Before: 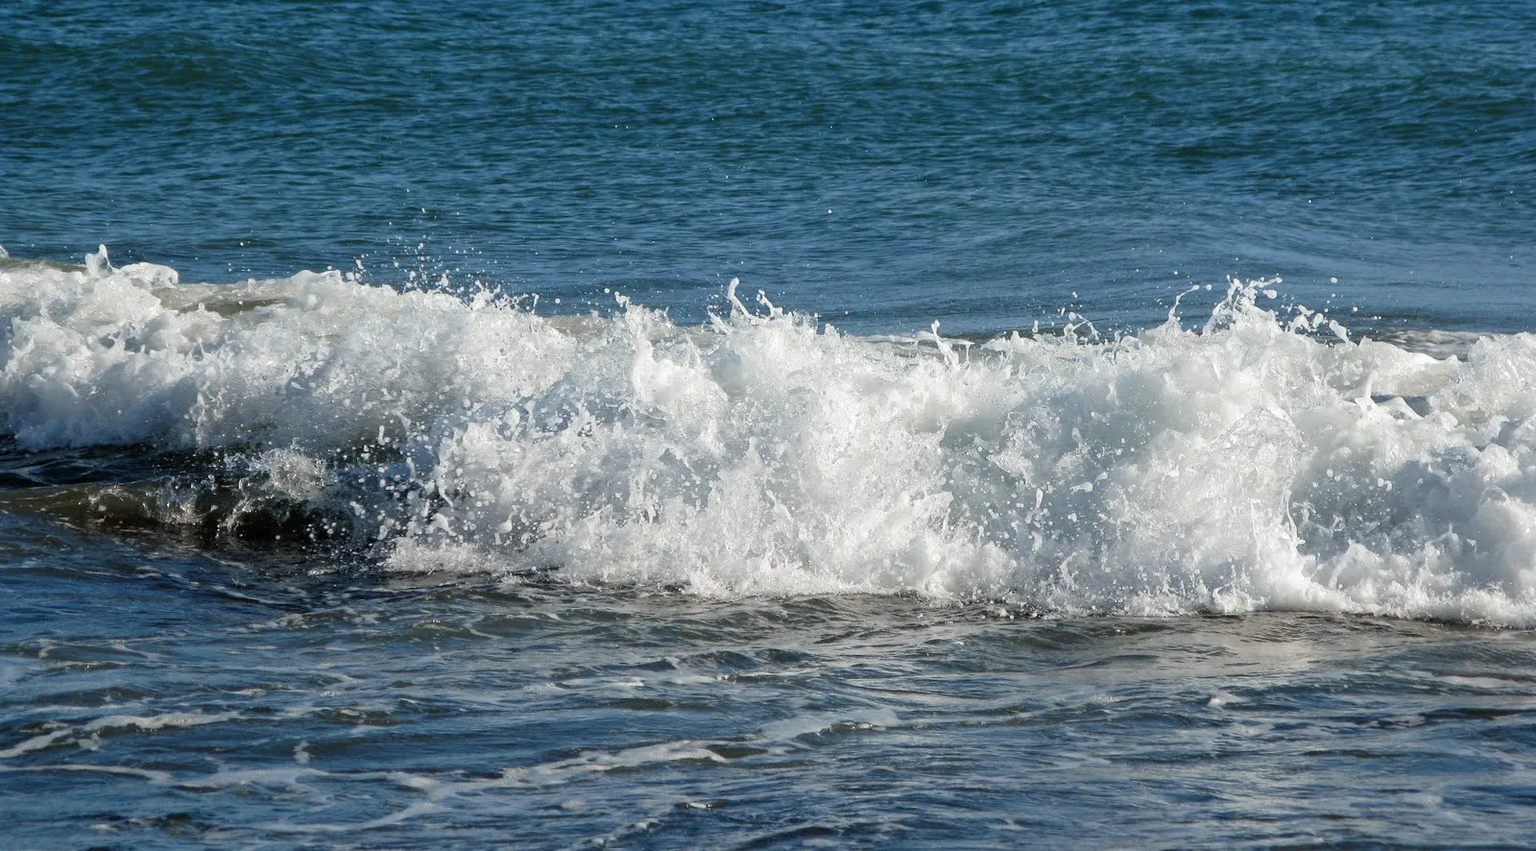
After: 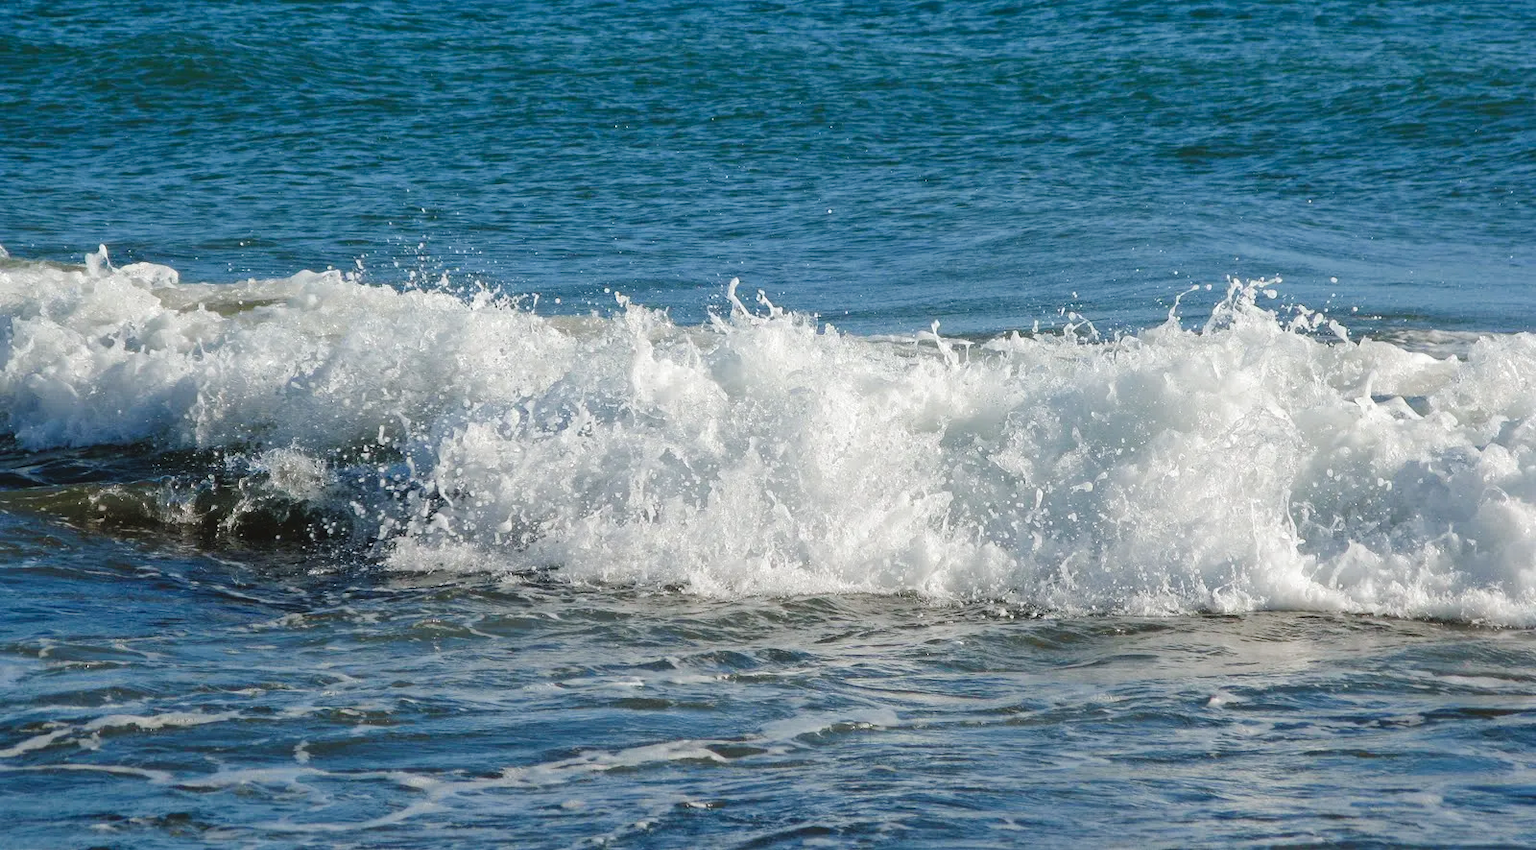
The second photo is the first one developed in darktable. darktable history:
color balance rgb: shadows lift › chroma 0.67%, shadows lift › hue 113.97°, global offset › luminance 0.518%, perceptual saturation grading › global saturation 13.861%, perceptual saturation grading › highlights -25.901%, perceptual saturation grading › shadows 24.097%, perceptual brilliance grading › mid-tones 9.098%, perceptual brilliance grading › shadows 15.489%
